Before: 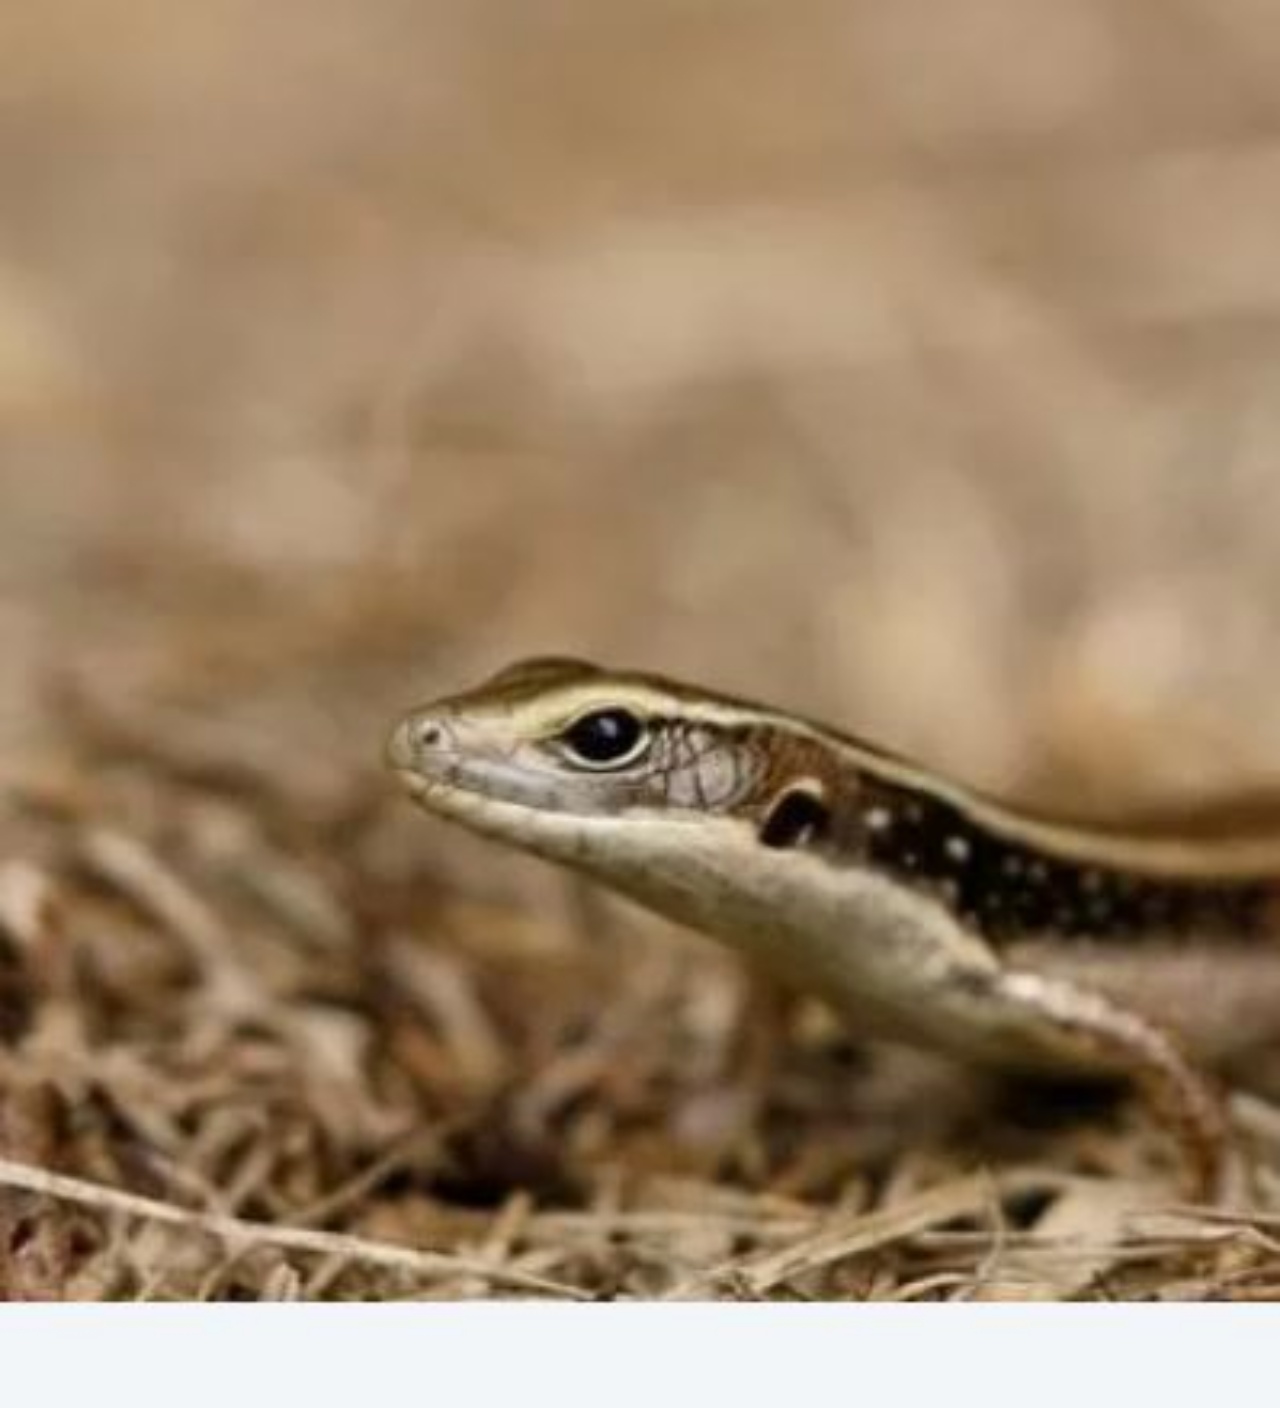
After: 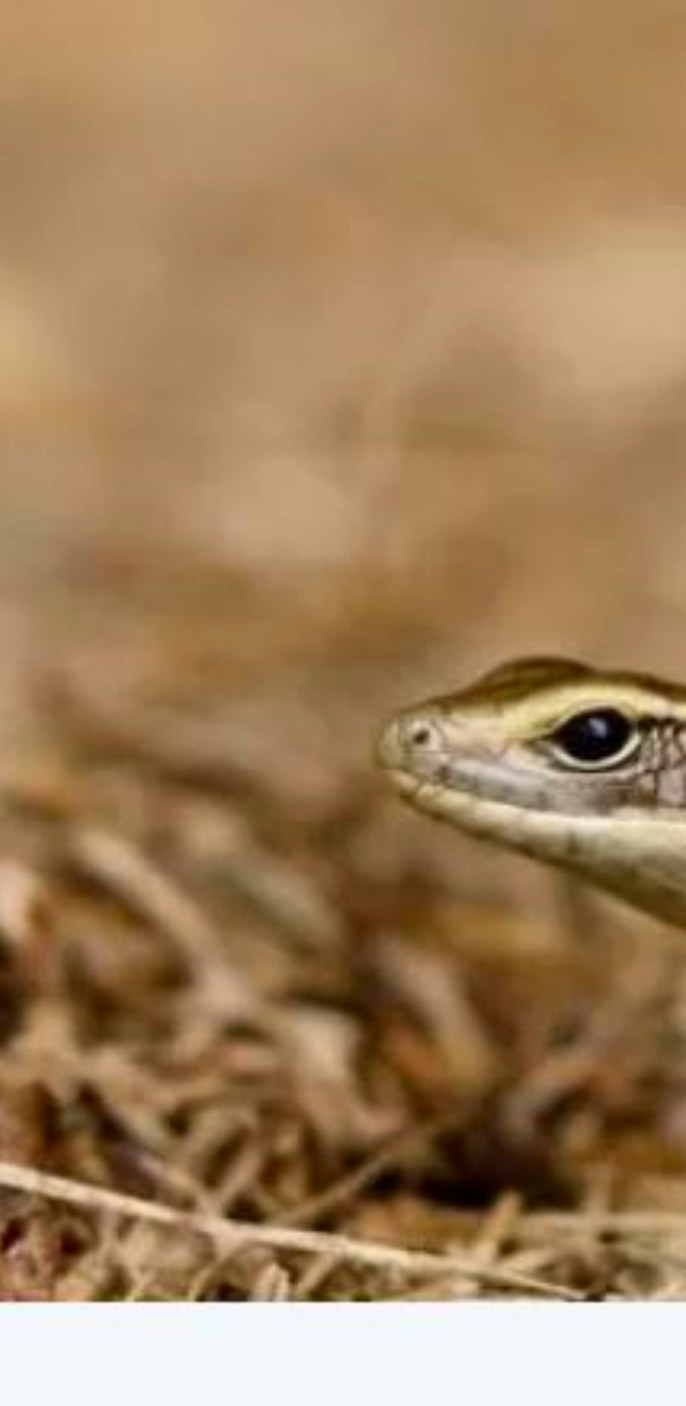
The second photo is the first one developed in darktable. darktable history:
contrast brightness saturation: contrast 0.09, saturation 0.279
crop: left 0.823%, right 45.555%, bottom 0.09%
